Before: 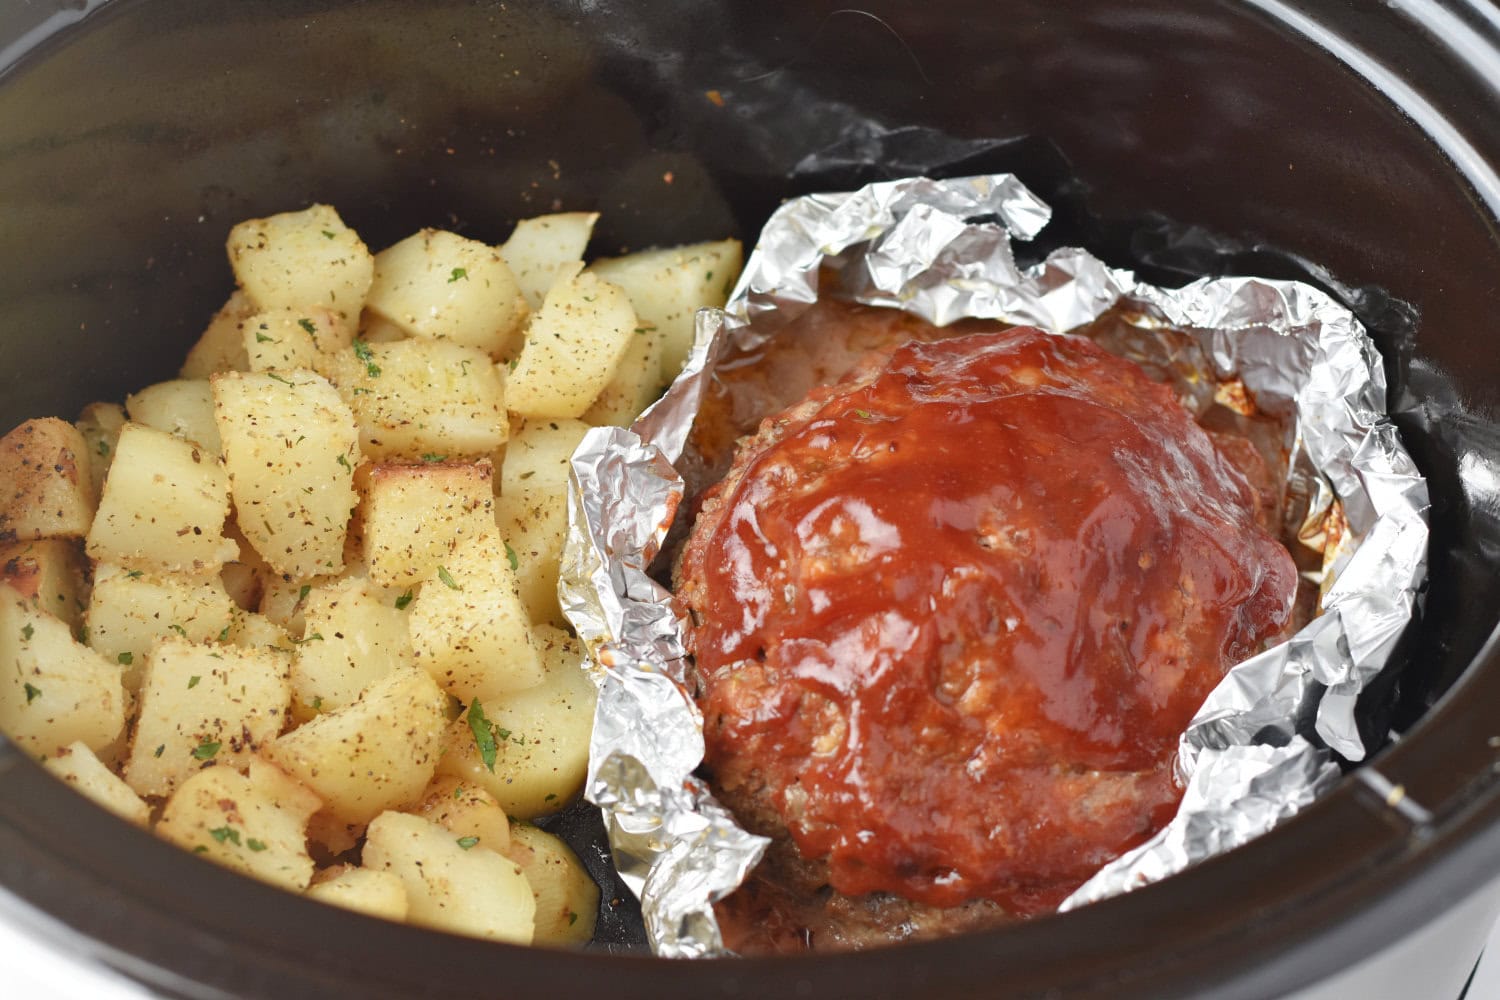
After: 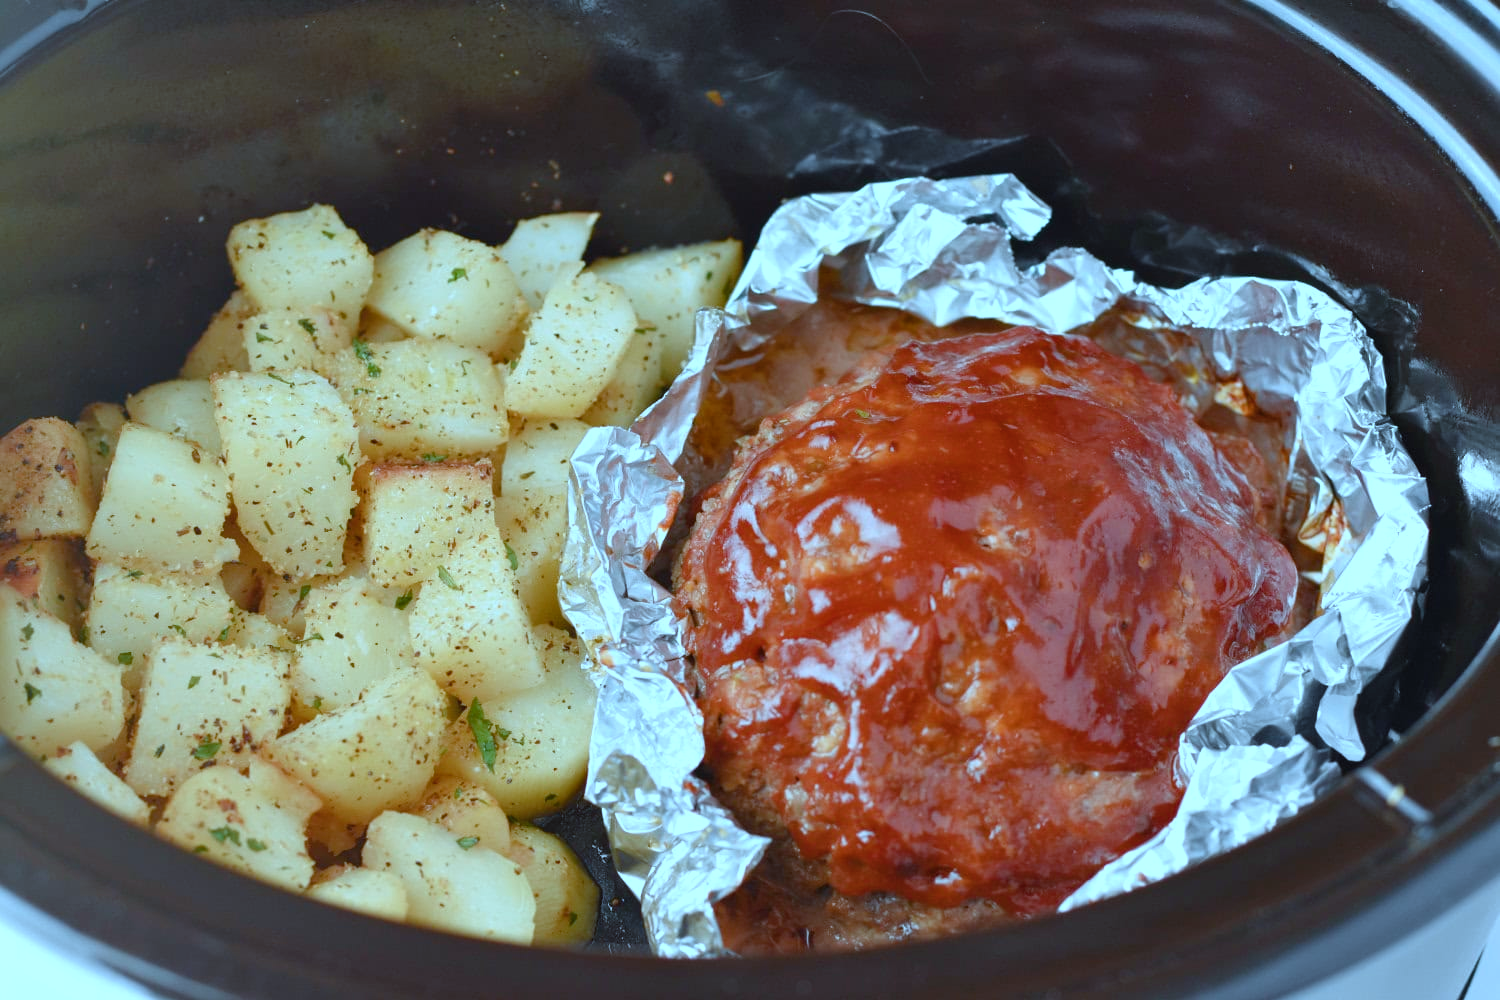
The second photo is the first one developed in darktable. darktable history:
color balance rgb: perceptual saturation grading › global saturation 20%, perceptual saturation grading › highlights -25%, perceptual saturation grading › shadows 25%
color correction: highlights a* -10.69, highlights b* -19.19
white balance: red 0.924, blue 1.095
